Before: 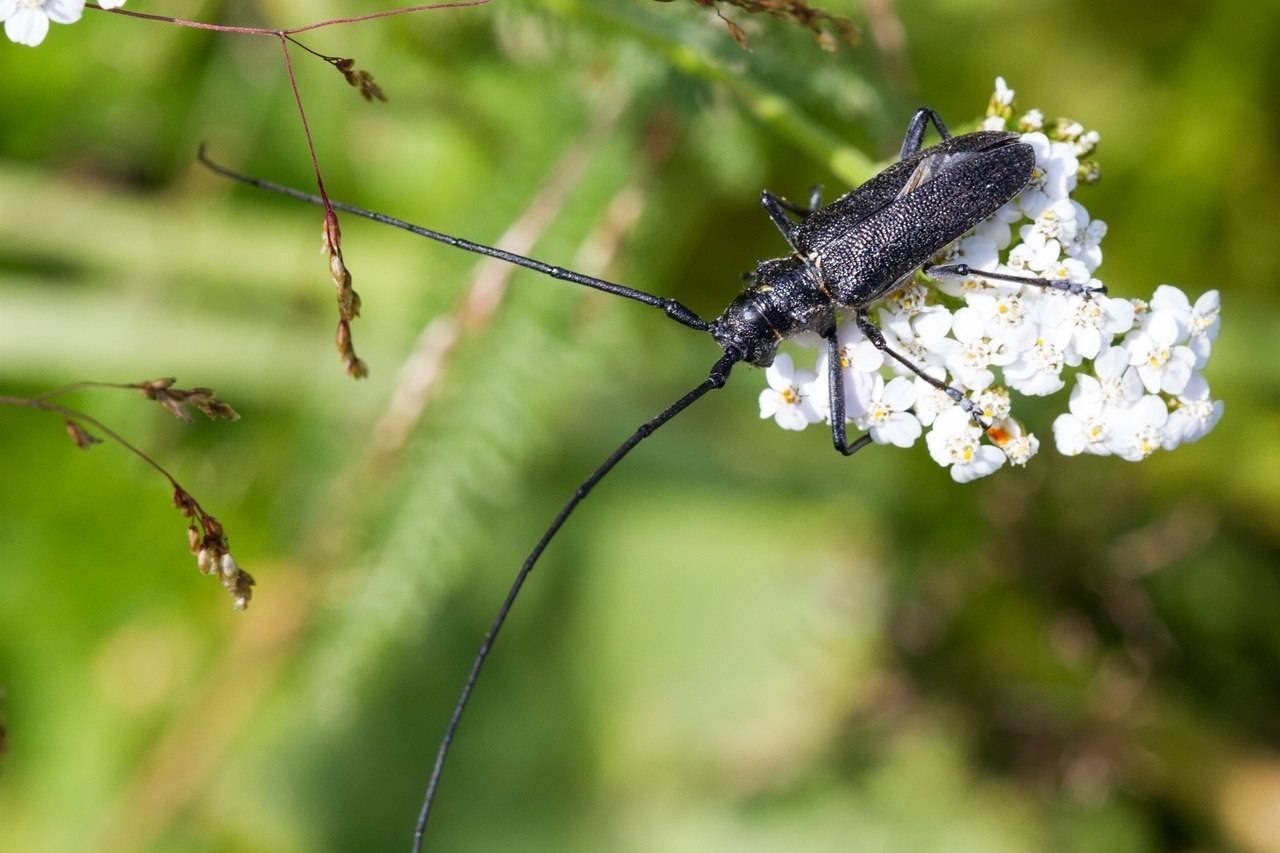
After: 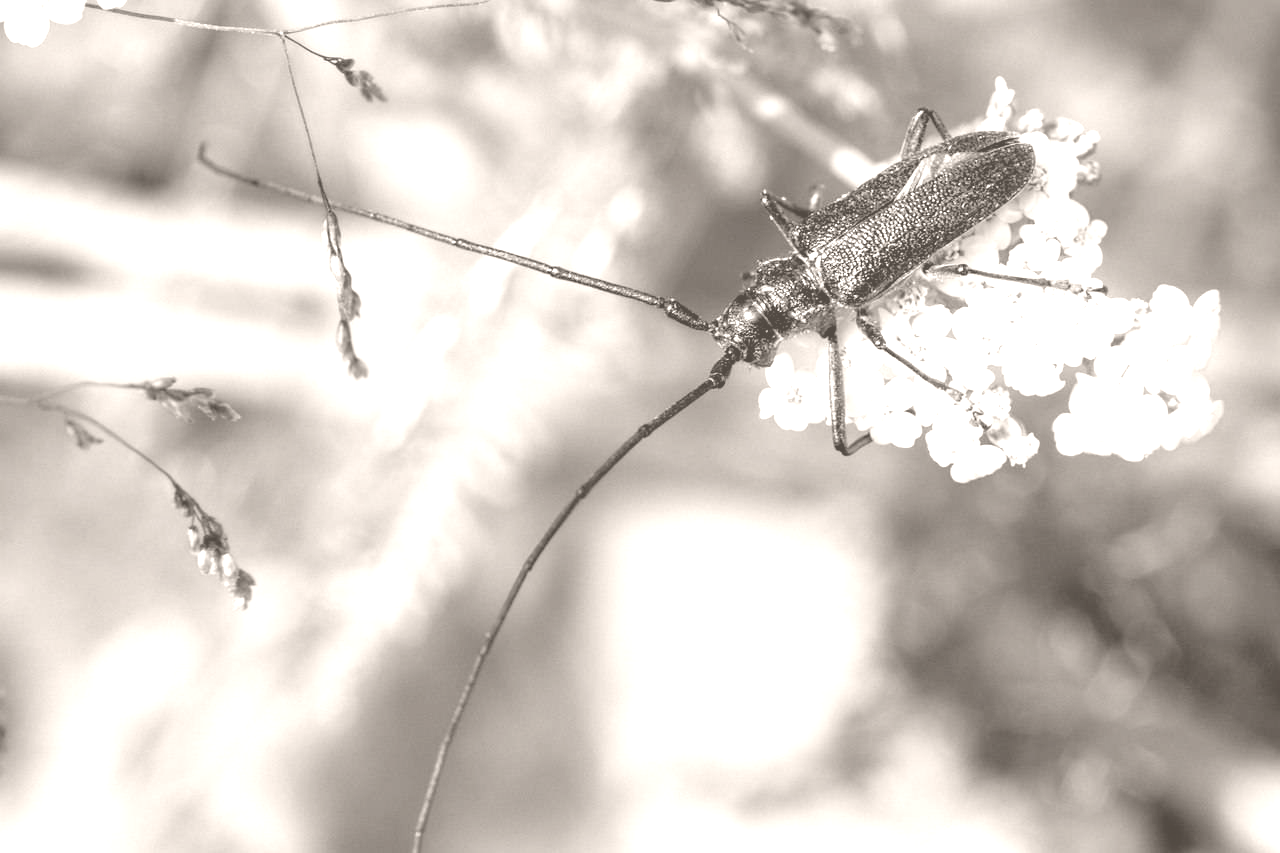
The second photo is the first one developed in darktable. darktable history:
color balance rgb: shadows lift › chroma 3%, shadows lift › hue 240.84°, highlights gain › chroma 3%, highlights gain › hue 73.2°, global offset › luminance -0.5%, perceptual saturation grading › global saturation 20%, perceptual saturation grading › highlights -25%, perceptual saturation grading › shadows 50%, global vibrance 25.26%
colorize: hue 34.49°, saturation 35.33%, source mix 100%, lightness 55%, version 1
